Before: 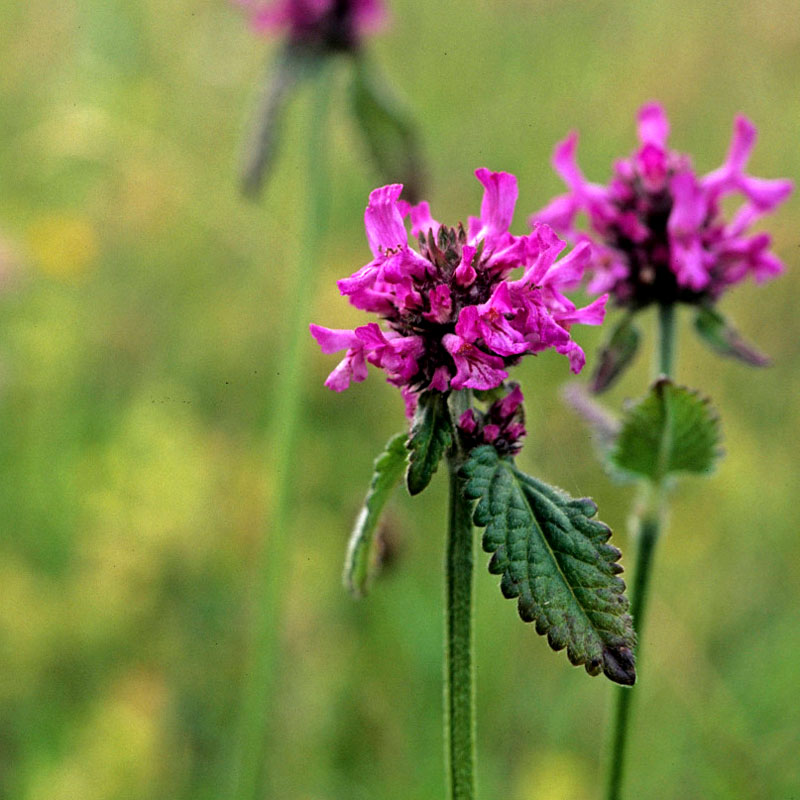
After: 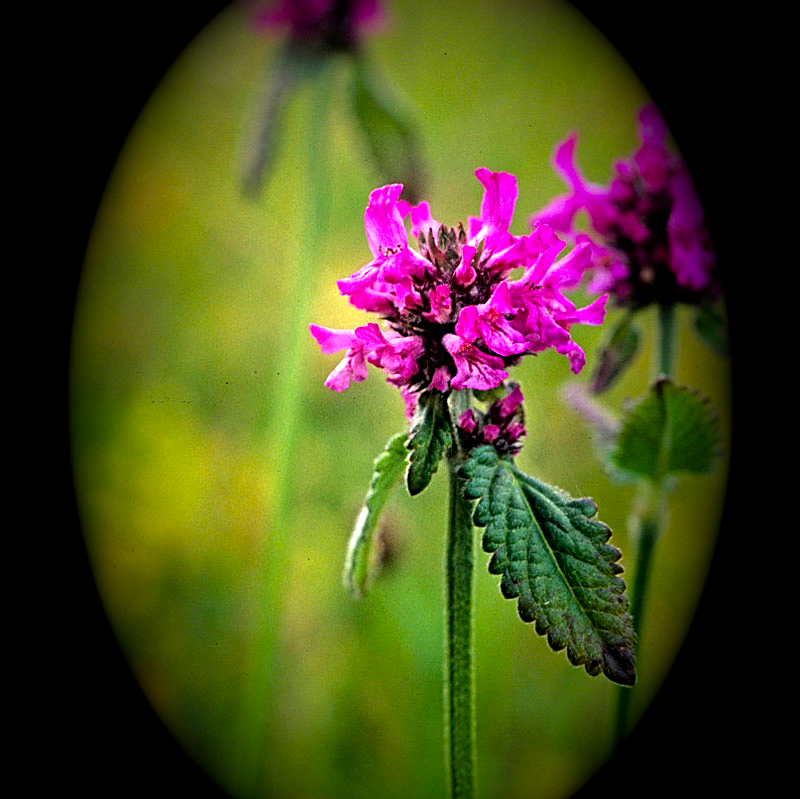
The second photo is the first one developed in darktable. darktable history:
vignetting: fall-off start 15.9%, fall-off radius 100%, brightness -1, saturation 0.5, width/height ratio 0.719
sharpen: on, module defaults
exposure: exposure 1 EV, compensate highlight preservation false
crop: bottom 0.071%
